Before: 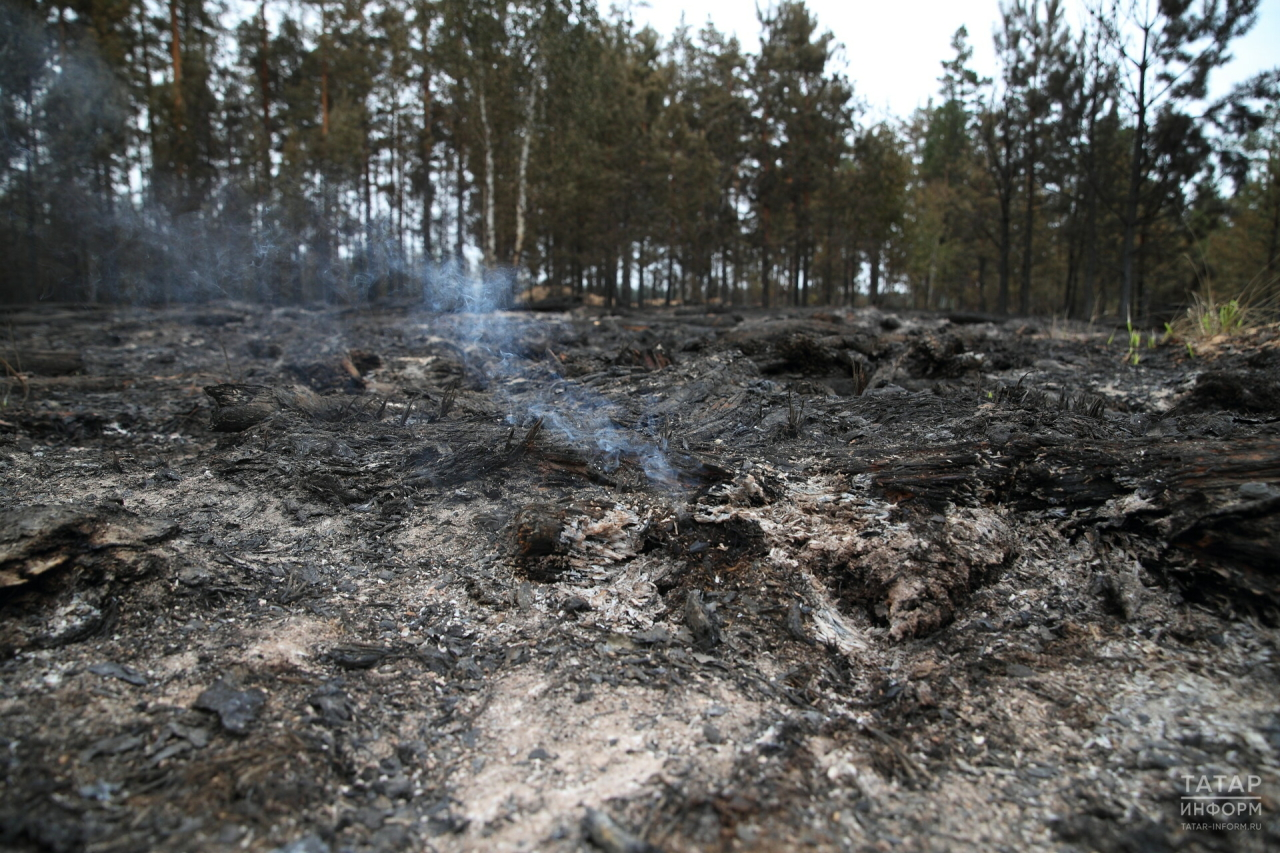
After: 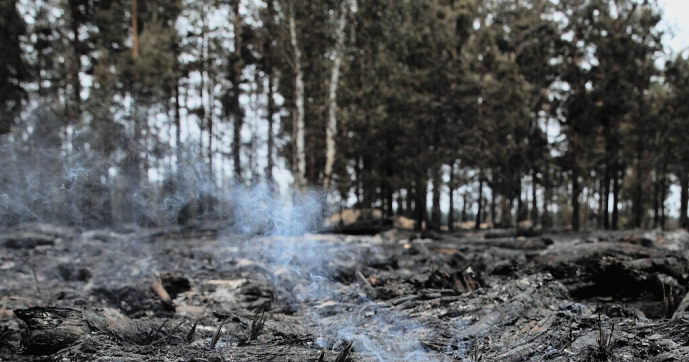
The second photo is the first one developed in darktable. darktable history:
filmic rgb: black relative exposure -5 EV, white relative exposure 3.99 EV, threshold 5.95 EV, hardness 2.89, contrast 1.297, enable highlight reconstruction true
levels: black 0.026%
crop: left 14.9%, top 9.112%, right 31.224%, bottom 48.387%
contrast brightness saturation: brightness 0.271
